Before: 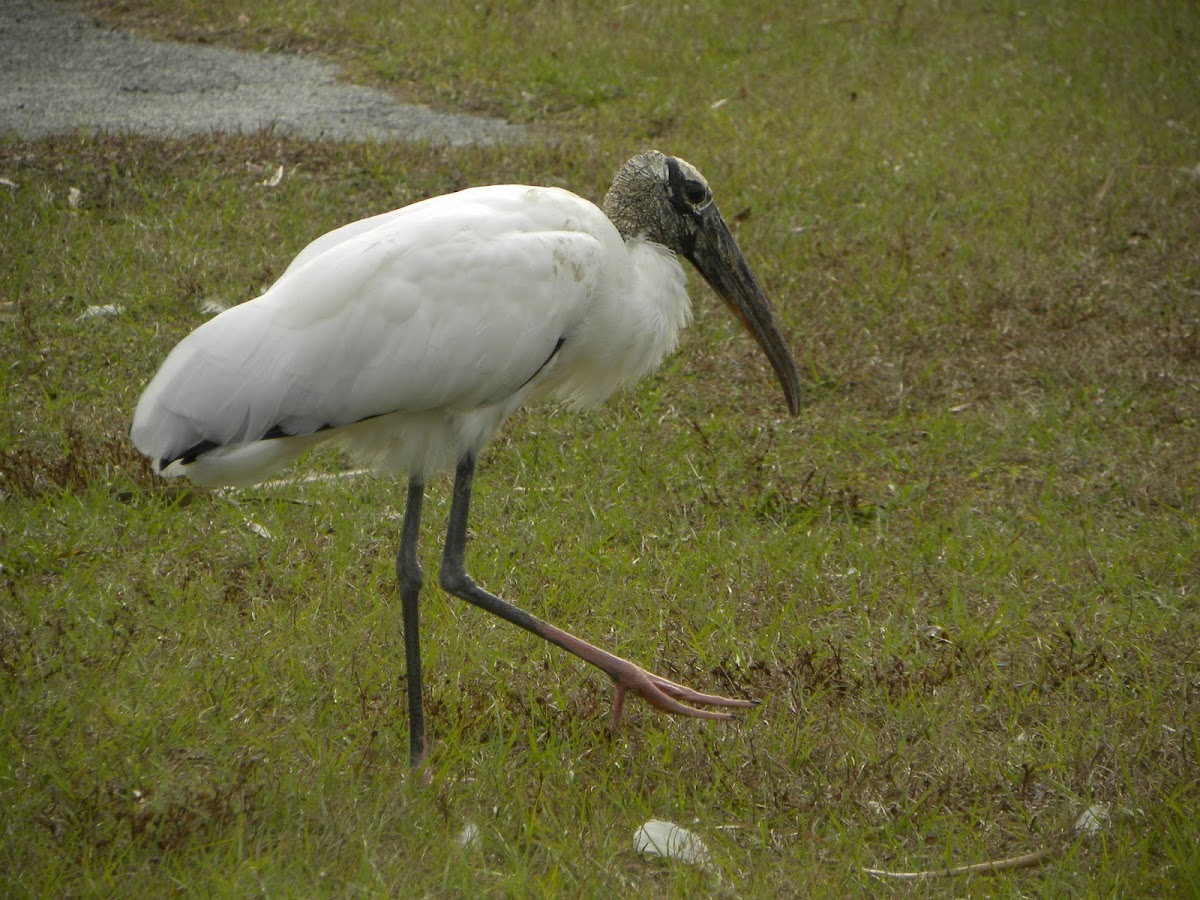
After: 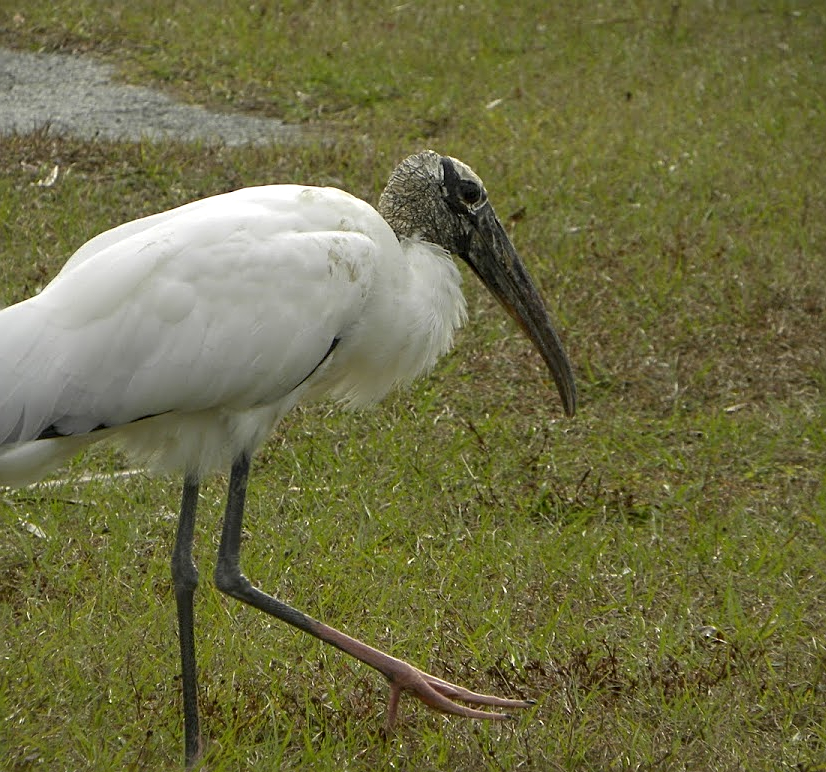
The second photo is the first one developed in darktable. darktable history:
local contrast: highlights 101%, shadows 99%, detail 119%, midtone range 0.2
crop: left 18.784%, right 12.35%, bottom 14.115%
sharpen: on, module defaults
